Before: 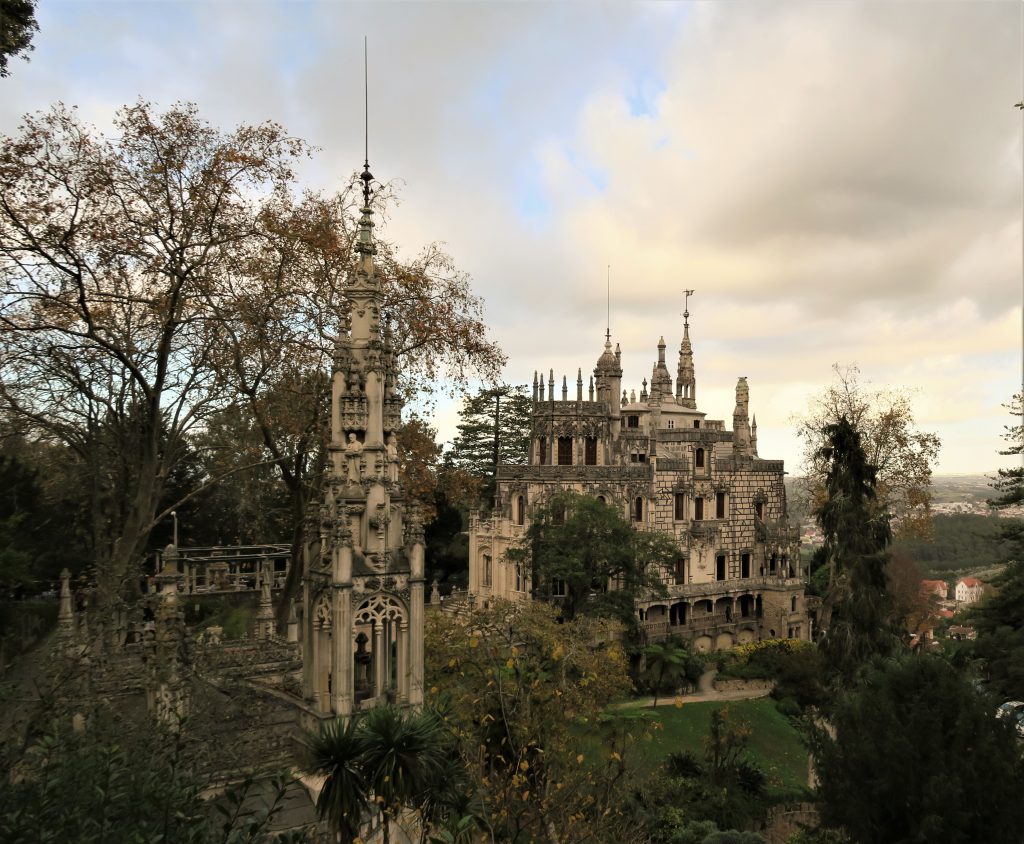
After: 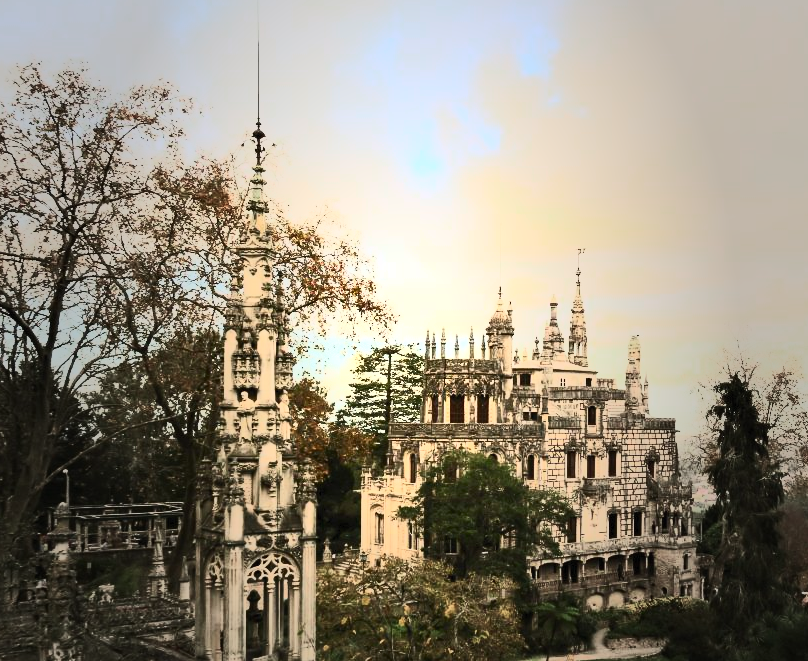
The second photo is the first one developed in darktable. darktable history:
crop and rotate: left 10.627%, top 5.086%, right 10.421%, bottom 16.52%
vignetting: fall-off start 16.64%, fall-off radius 98.7%, width/height ratio 0.718
exposure: exposure 0.667 EV, compensate highlight preservation false
contrast brightness saturation: contrast 0.832, brightness 0.584, saturation 0.582
